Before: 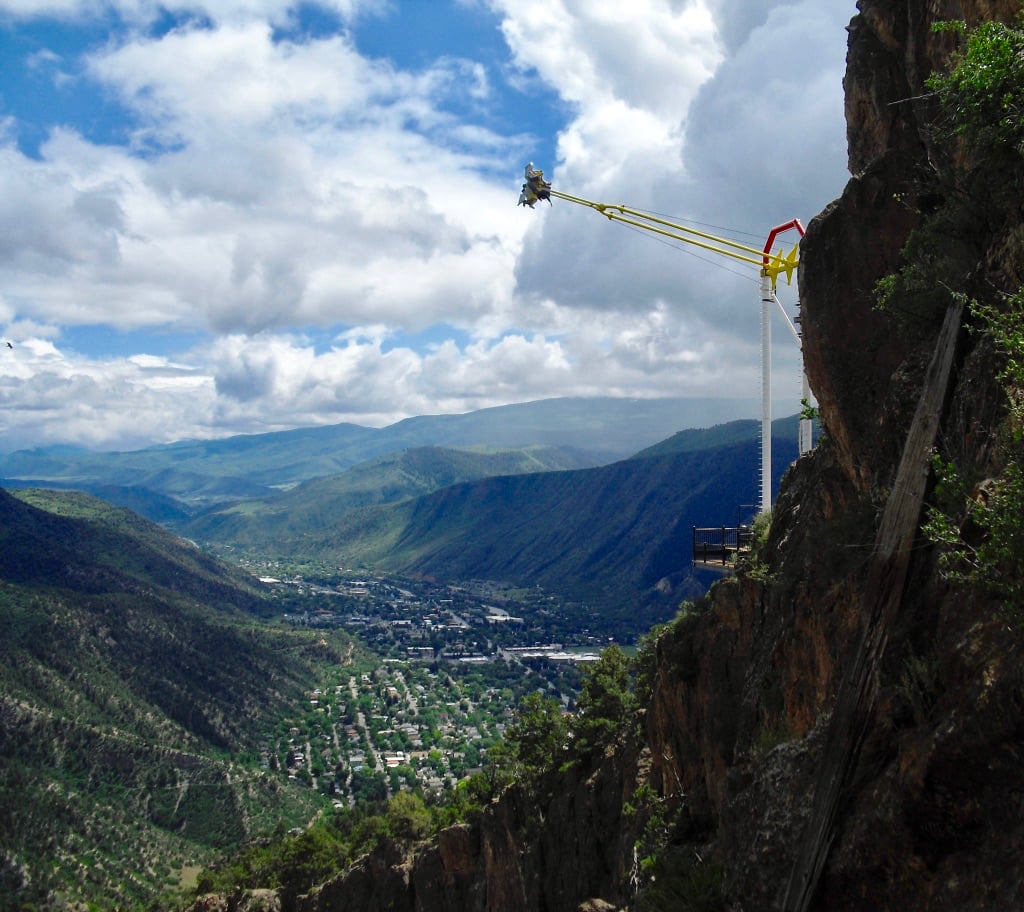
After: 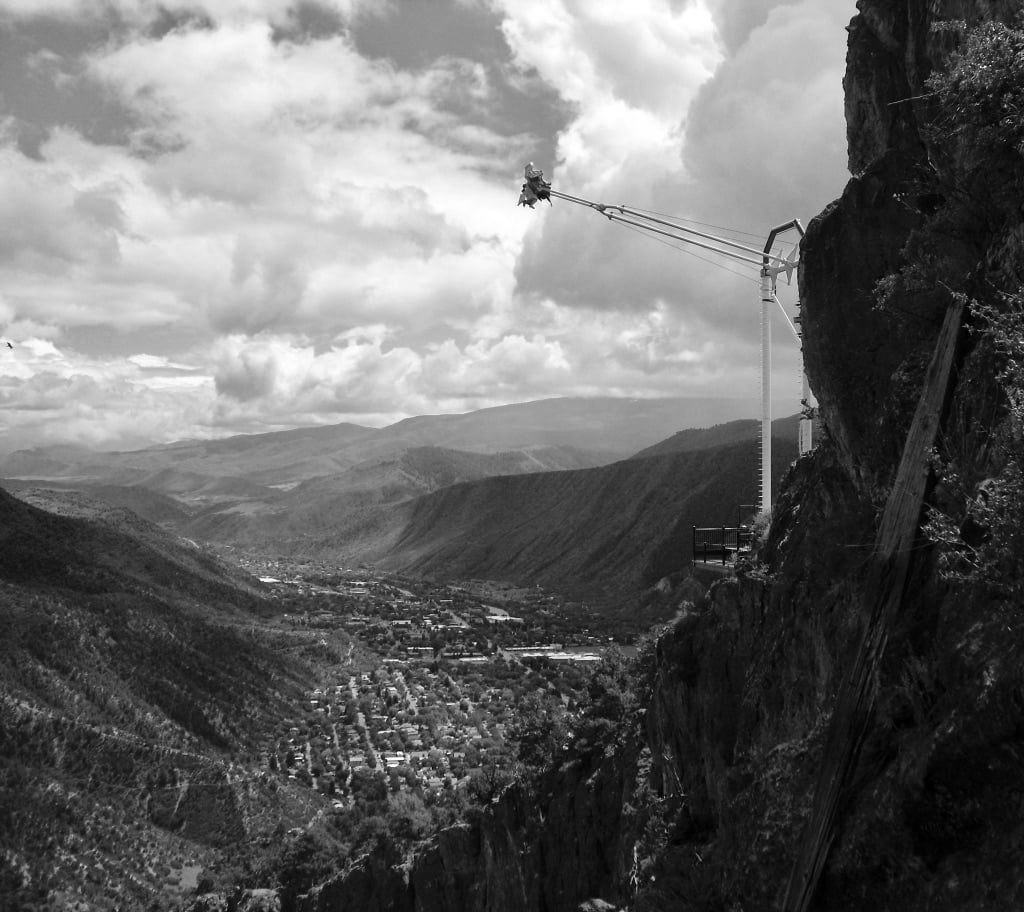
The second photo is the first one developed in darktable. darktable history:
color zones: curves: ch0 [(0.068, 0.464) (0.25, 0.5) (0.48, 0.508) (0.75, 0.536) (0.886, 0.476) (0.967, 0.456)]; ch1 [(0.066, 0.456) (0.25, 0.5) (0.616, 0.508) (0.746, 0.56) (0.934, 0.444)]
monochrome: a -3.63, b -0.465
